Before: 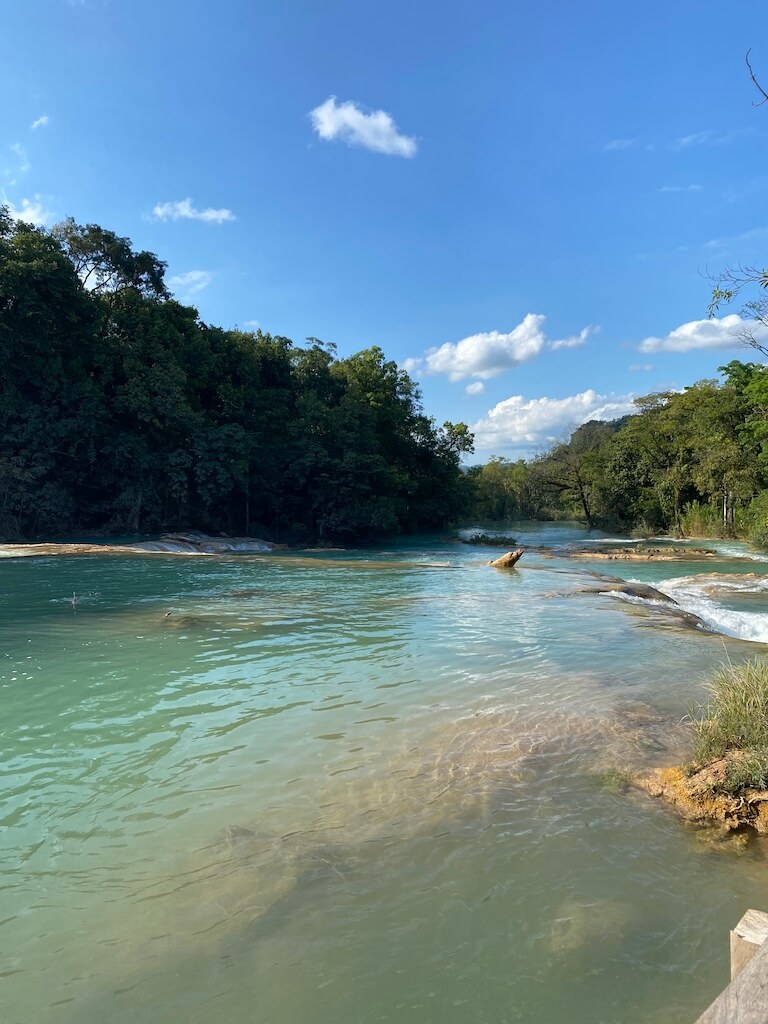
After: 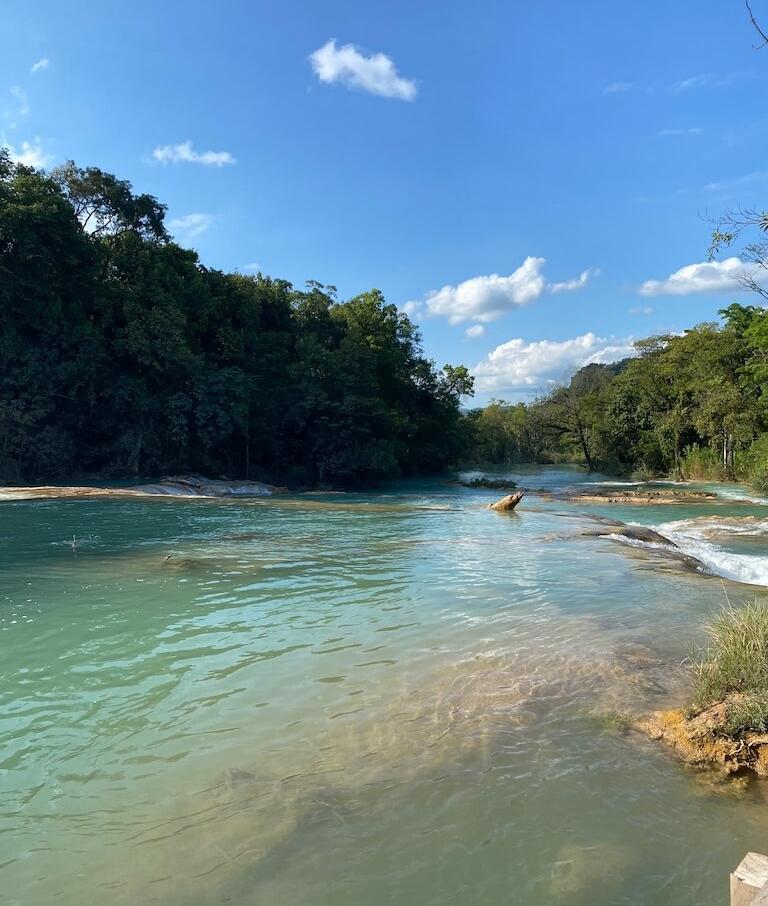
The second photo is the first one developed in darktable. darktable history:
crop and rotate: top 5.58%, bottom 5.897%
